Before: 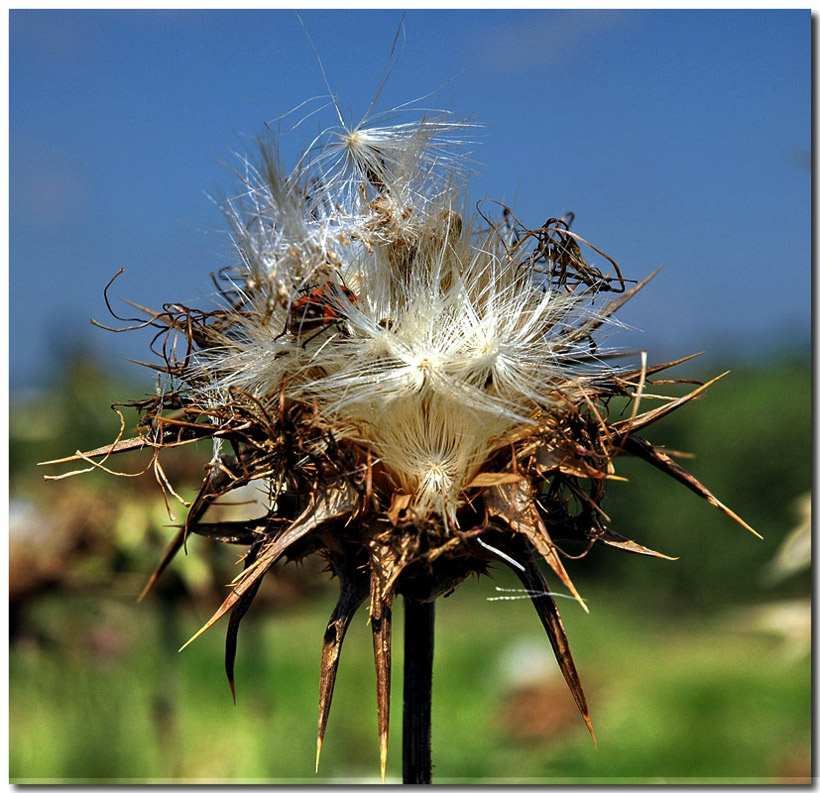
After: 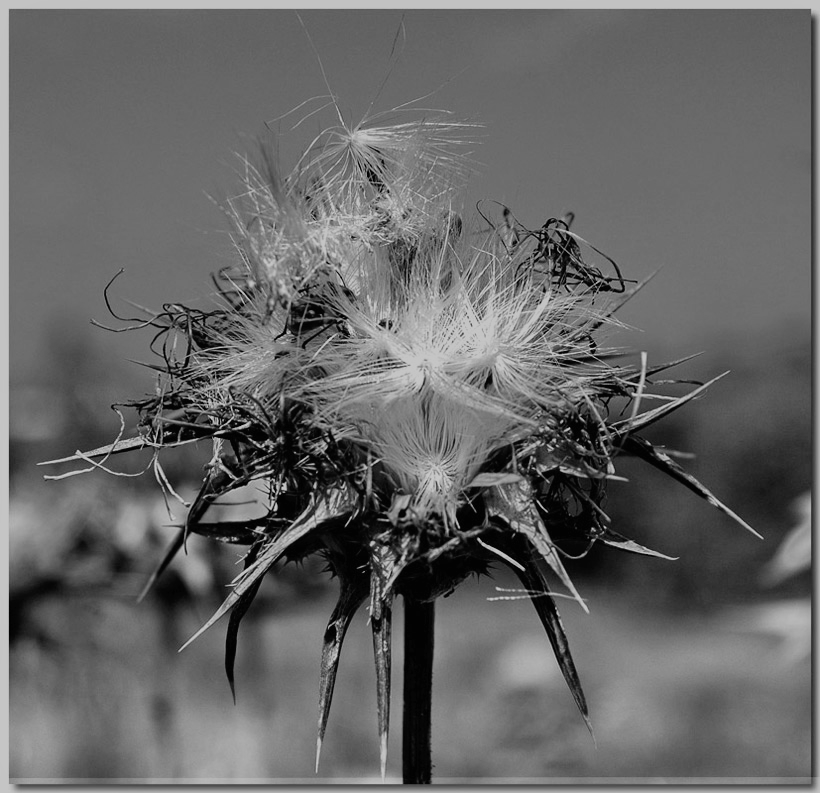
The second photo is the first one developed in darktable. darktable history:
tone curve: curves: ch0 [(0, 0) (0.003, 0.013) (0.011, 0.018) (0.025, 0.027) (0.044, 0.045) (0.069, 0.068) (0.1, 0.096) (0.136, 0.13) (0.177, 0.168) (0.224, 0.217) (0.277, 0.277) (0.335, 0.338) (0.399, 0.401) (0.468, 0.473) (0.543, 0.544) (0.623, 0.621) (0.709, 0.7) (0.801, 0.781) (0.898, 0.869) (1, 1)], preserve colors none
monochrome: a 32, b 64, size 2.3
tone equalizer: on, module defaults
filmic rgb: black relative exposure -13 EV, threshold 3 EV, target white luminance 85%, hardness 6.3, latitude 42.11%, contrast 0.858, shadows ↔ highlights balance 8.63%, color science v4 (2020), enable highlight reconstruction true
